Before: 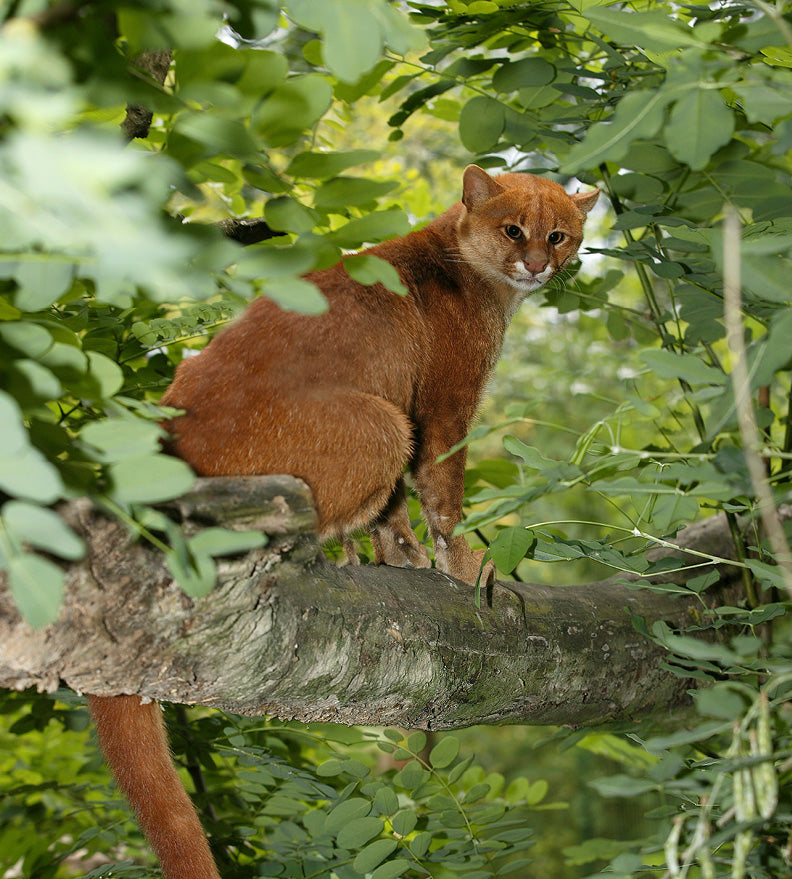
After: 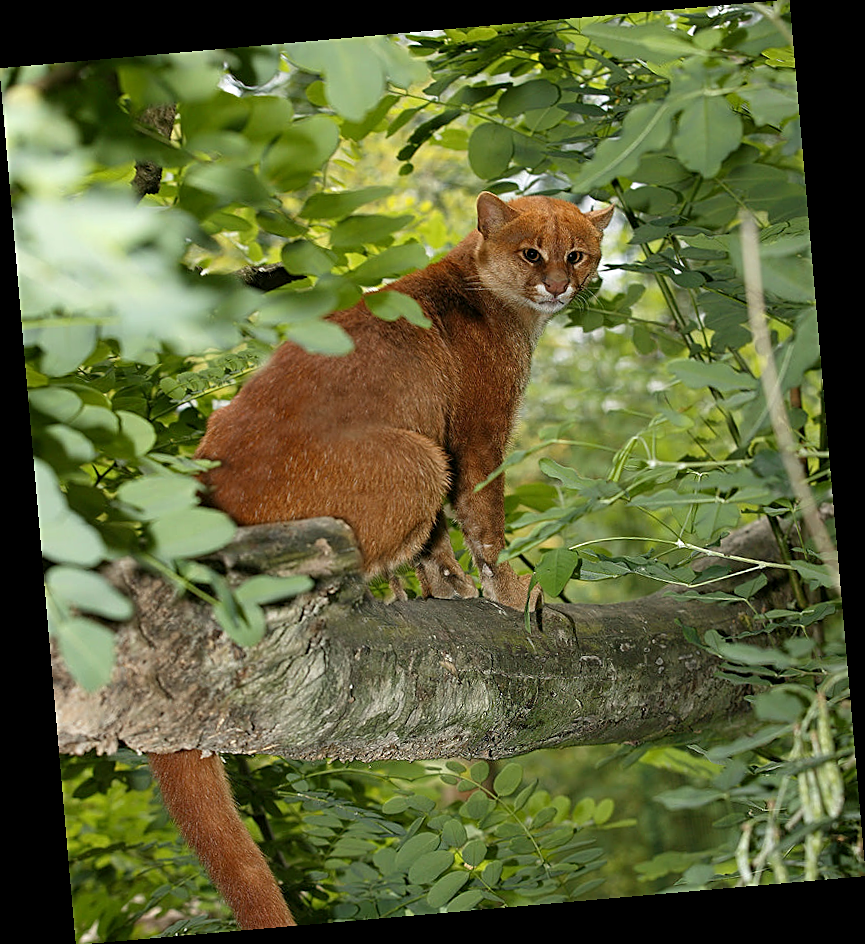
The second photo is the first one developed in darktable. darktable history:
rotate and perspective: rotation -4.98°, automatic cropping off
exposure: black level correction 0.001, compensate highlight preservation false
sharpen: on, module defaults
